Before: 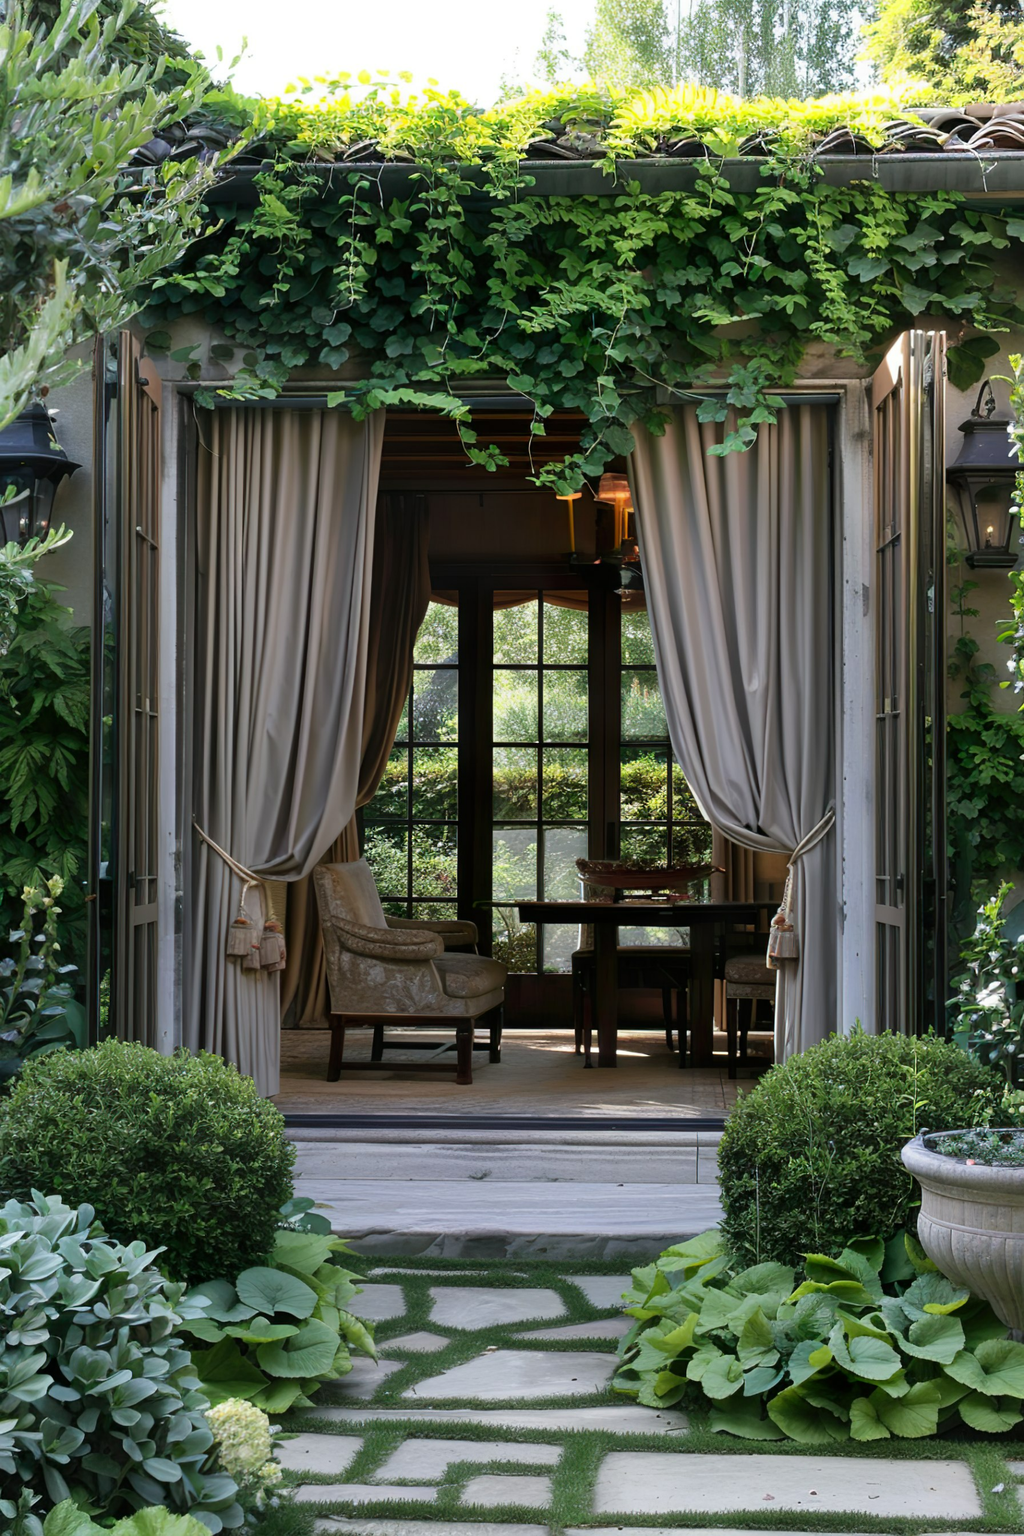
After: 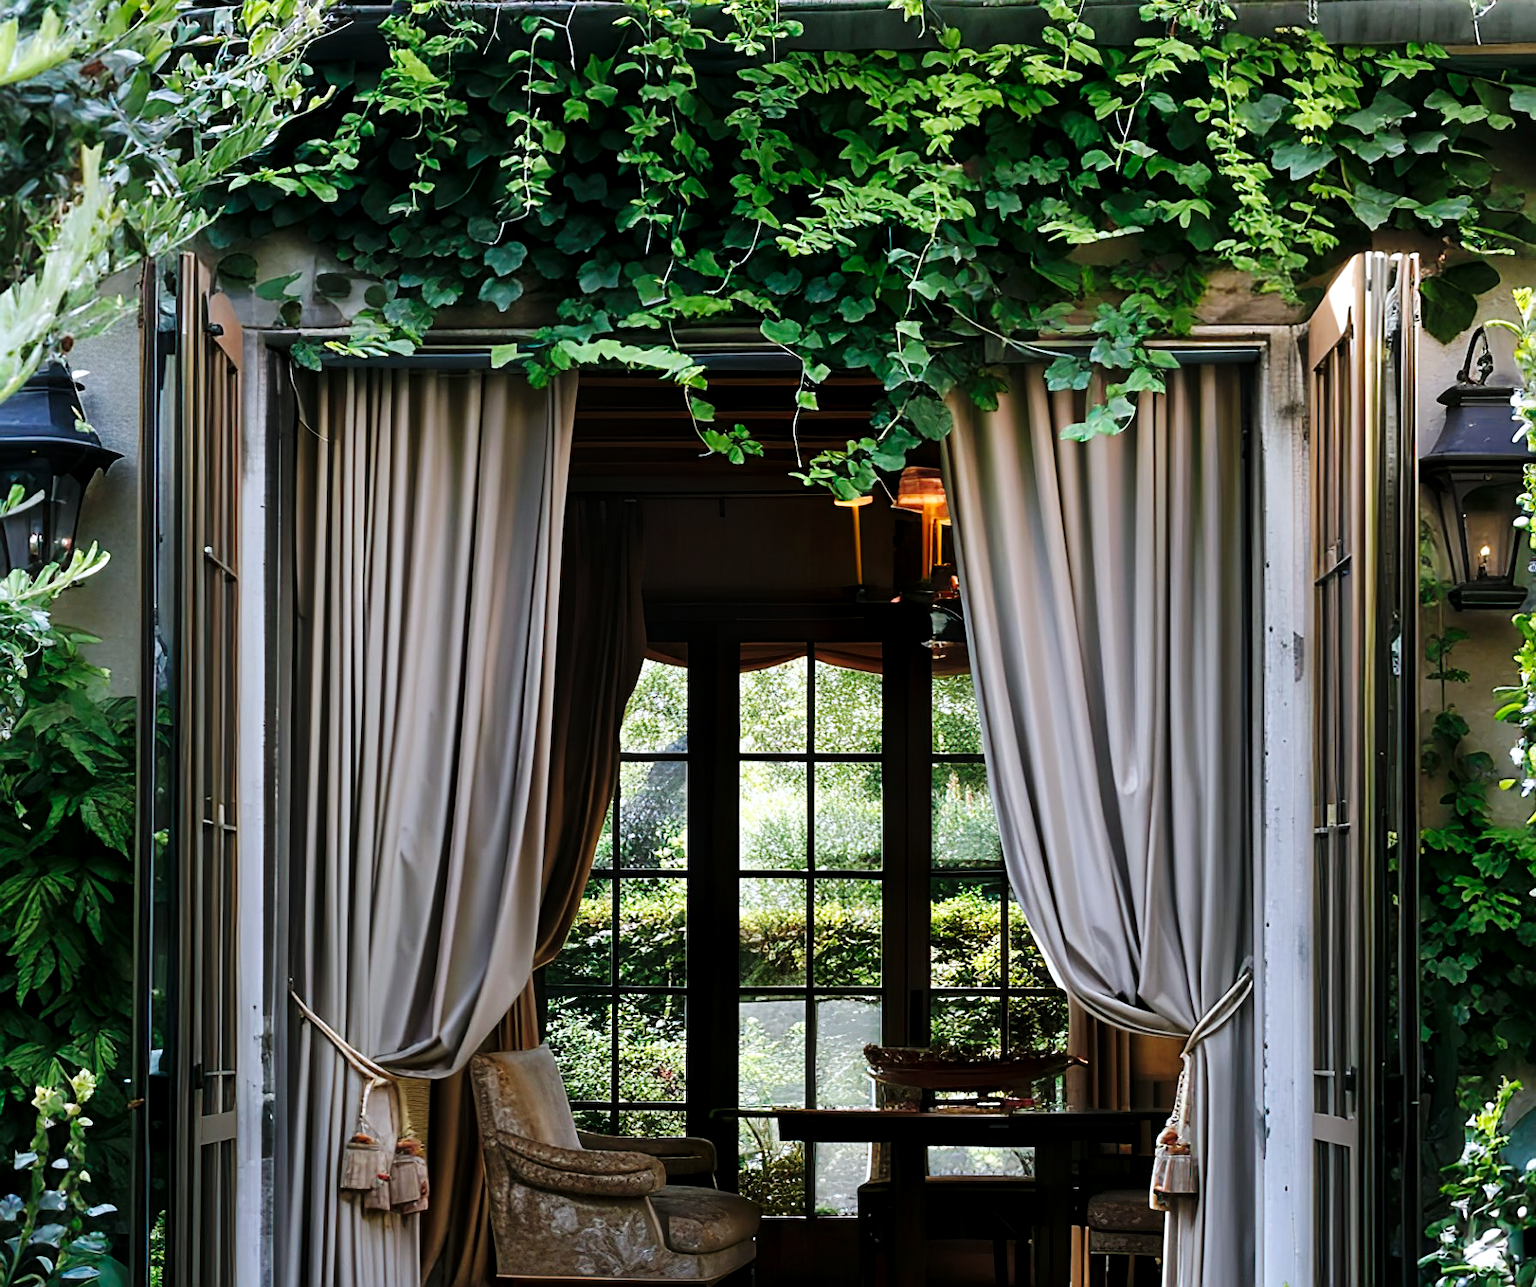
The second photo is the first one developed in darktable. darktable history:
color correction: highlights a* -0.071, highlights b* -5.58, shadows a* -0.135, shadows b* -0.071
crop and rotate: top 10.566%, bottom 33.52%
sharpen: on, module defaults
local contrast: highlights 107%, shadows 102%, detail 119%, midtone range 0.2
exposure: compensate exposure bias true, compensate highlight preservation false
base curve: curves: ch0 [(0, 0) (0.036, 0.025) (0.121, 0.166) (0.206, 0.329) (0.605, 0.79) (1, 1)], preserve colors none
